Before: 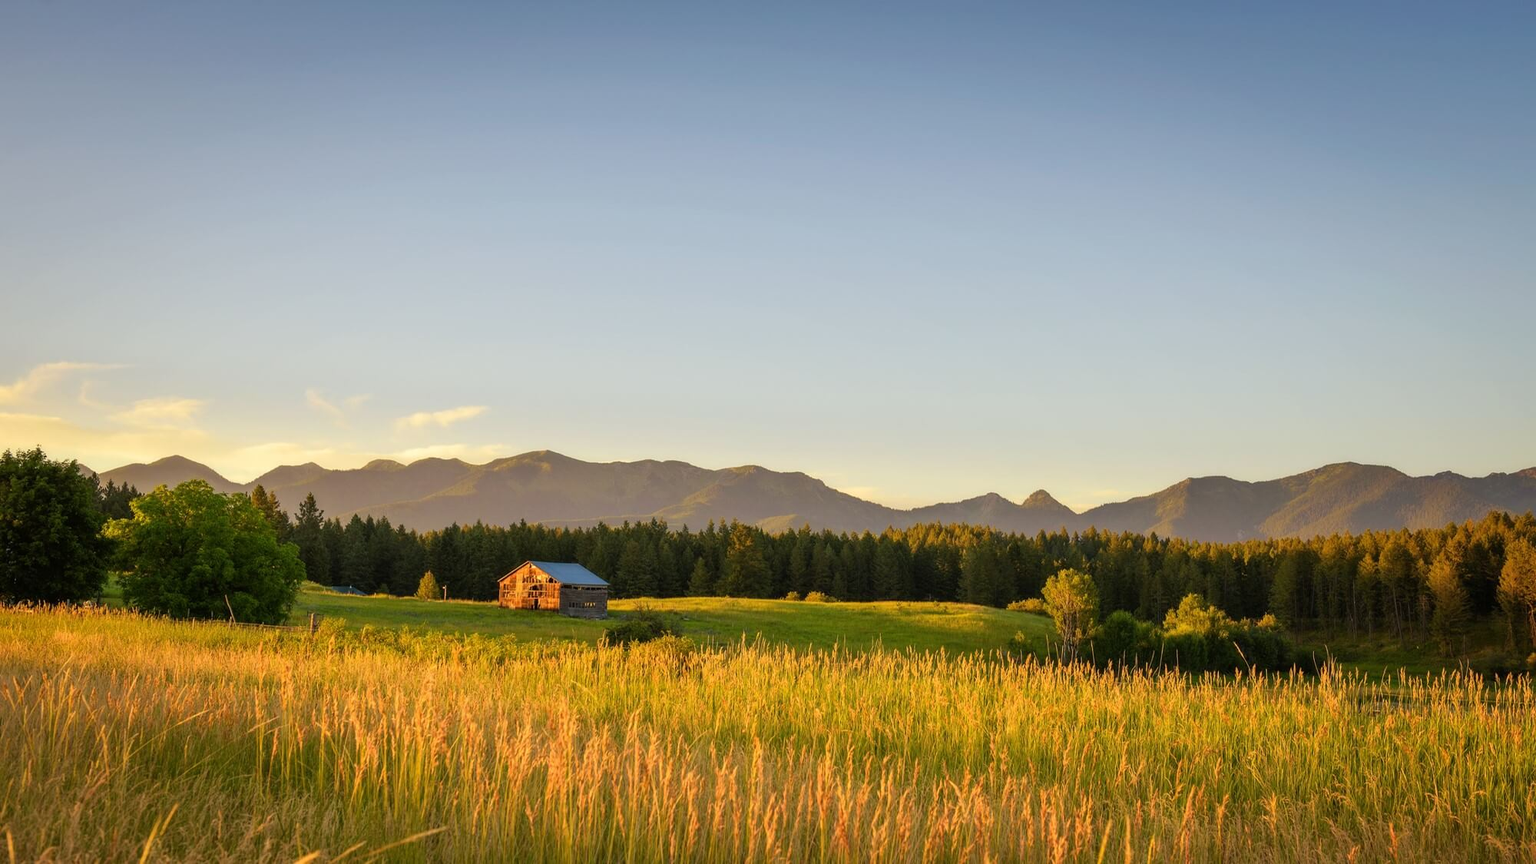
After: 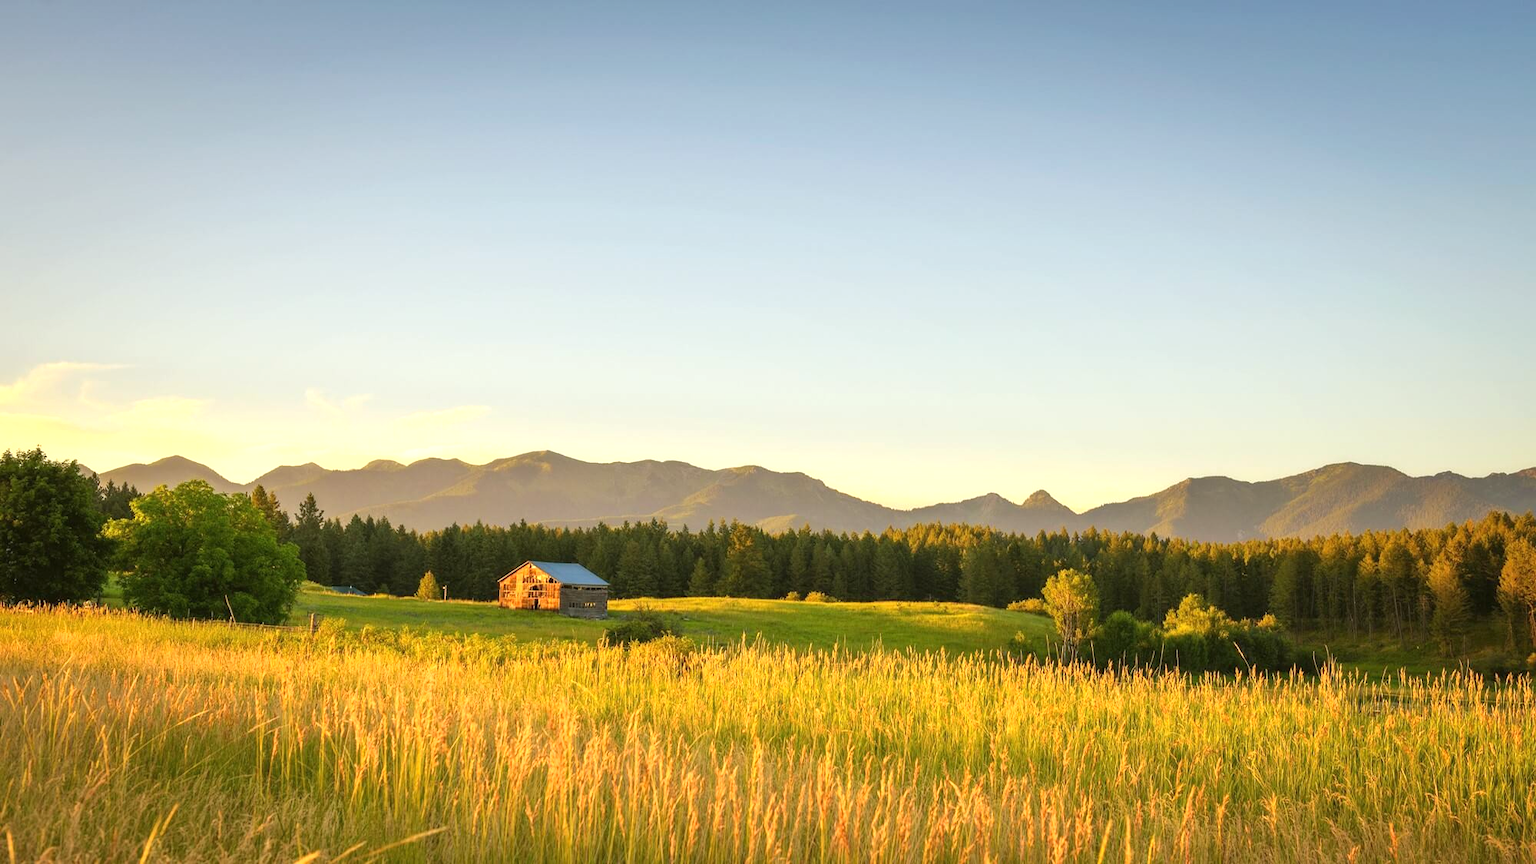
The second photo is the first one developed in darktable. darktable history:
exposure: black level correction 0, exposure 0.7 EV, compensate exposure bias true, compensate highlight preservation false
color balance: mode lift, gamma, gain (sRGB), lift [1.04, 1, 1, 0.97], gamma [1.01, 1, 1, 0.97], gain [0.96, 1, 1, 0.97]
